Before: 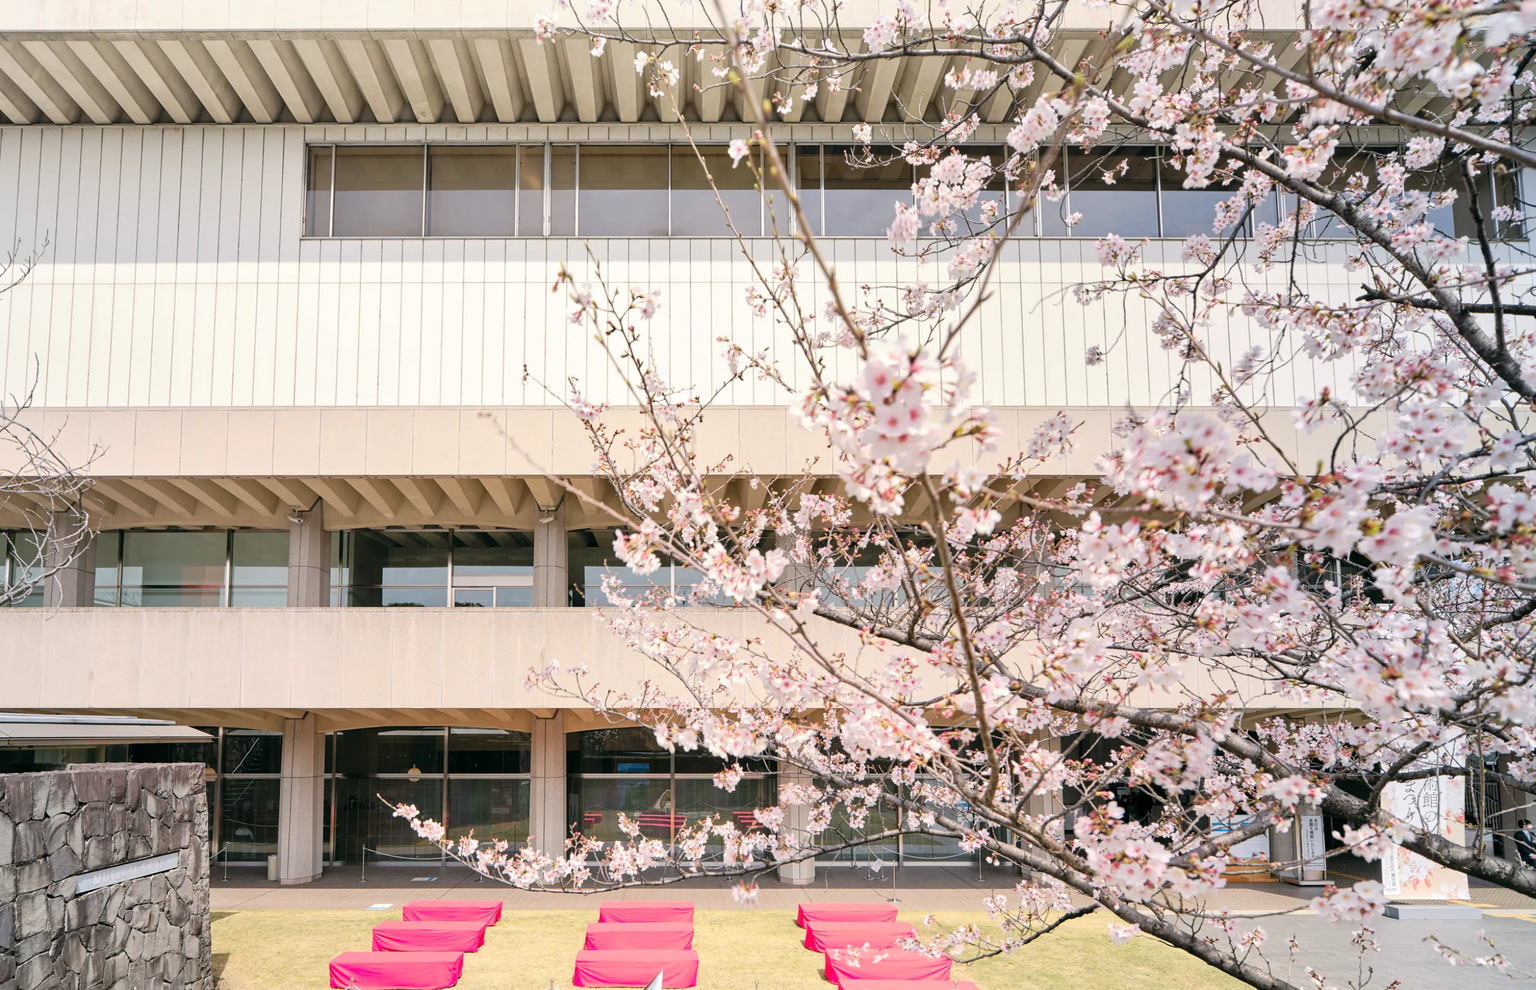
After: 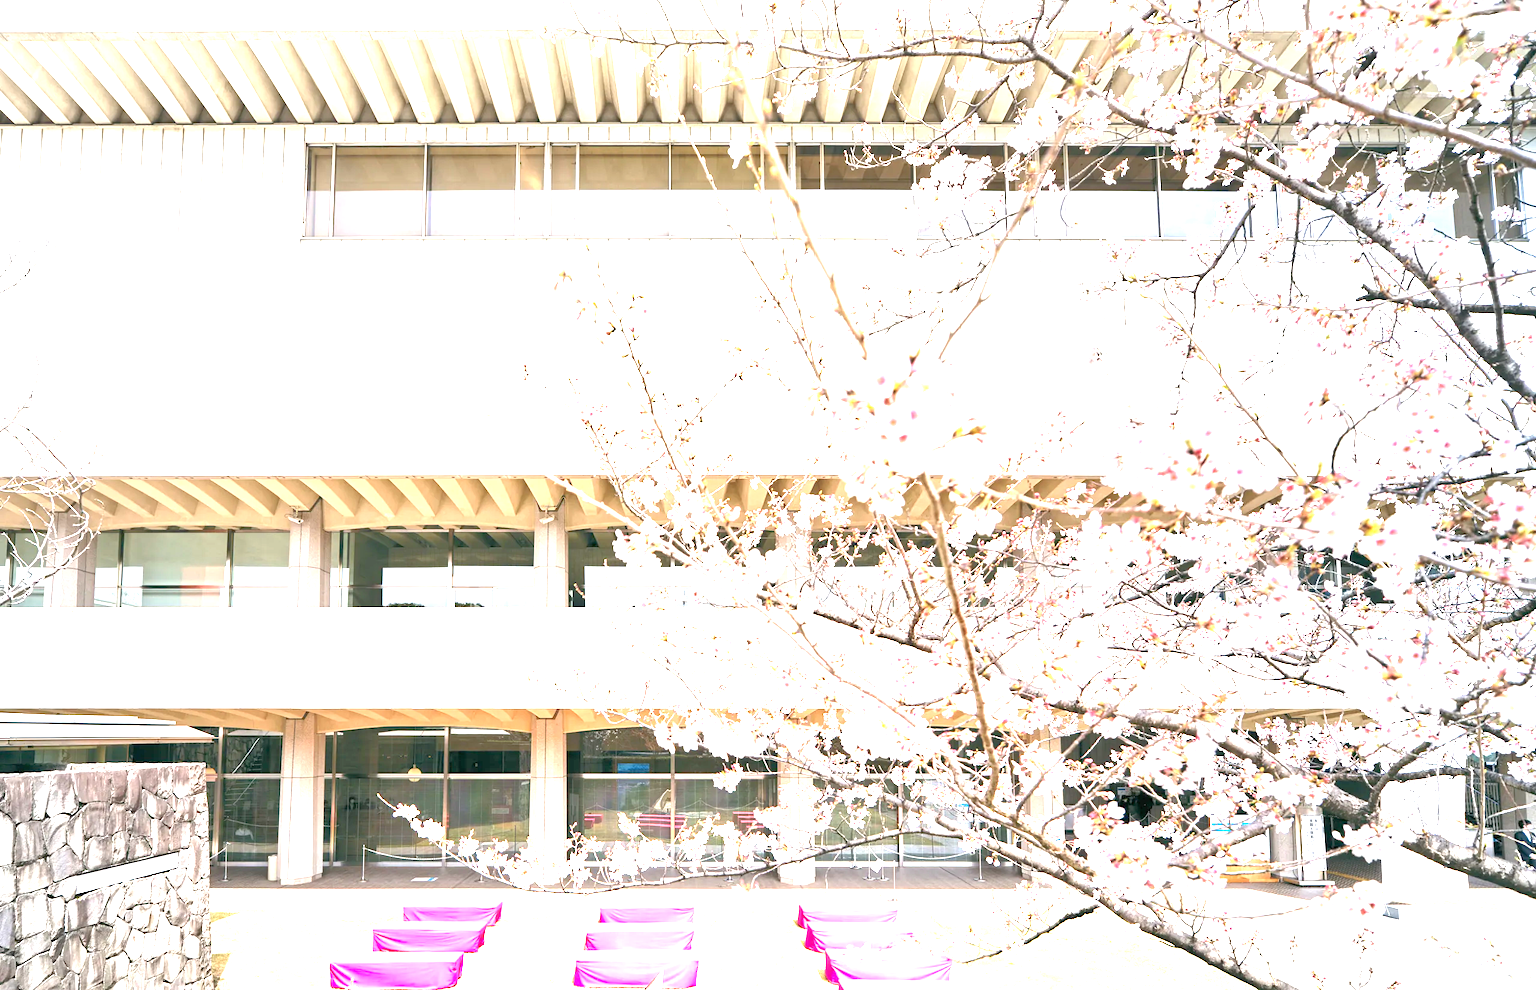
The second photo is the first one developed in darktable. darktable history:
exposure: black level correction 0, exposure 1.994 EV, compensate highlight preservation false
tone equalizer: -7 EV 0.152 EV, -6 EV 0.631 EV, -5 EV 1.15 EV, -4 EV 1.33 EV, -3 EV 1.16 EV, -2 EV 0.6 EV, -1 EV 0.146 EV
